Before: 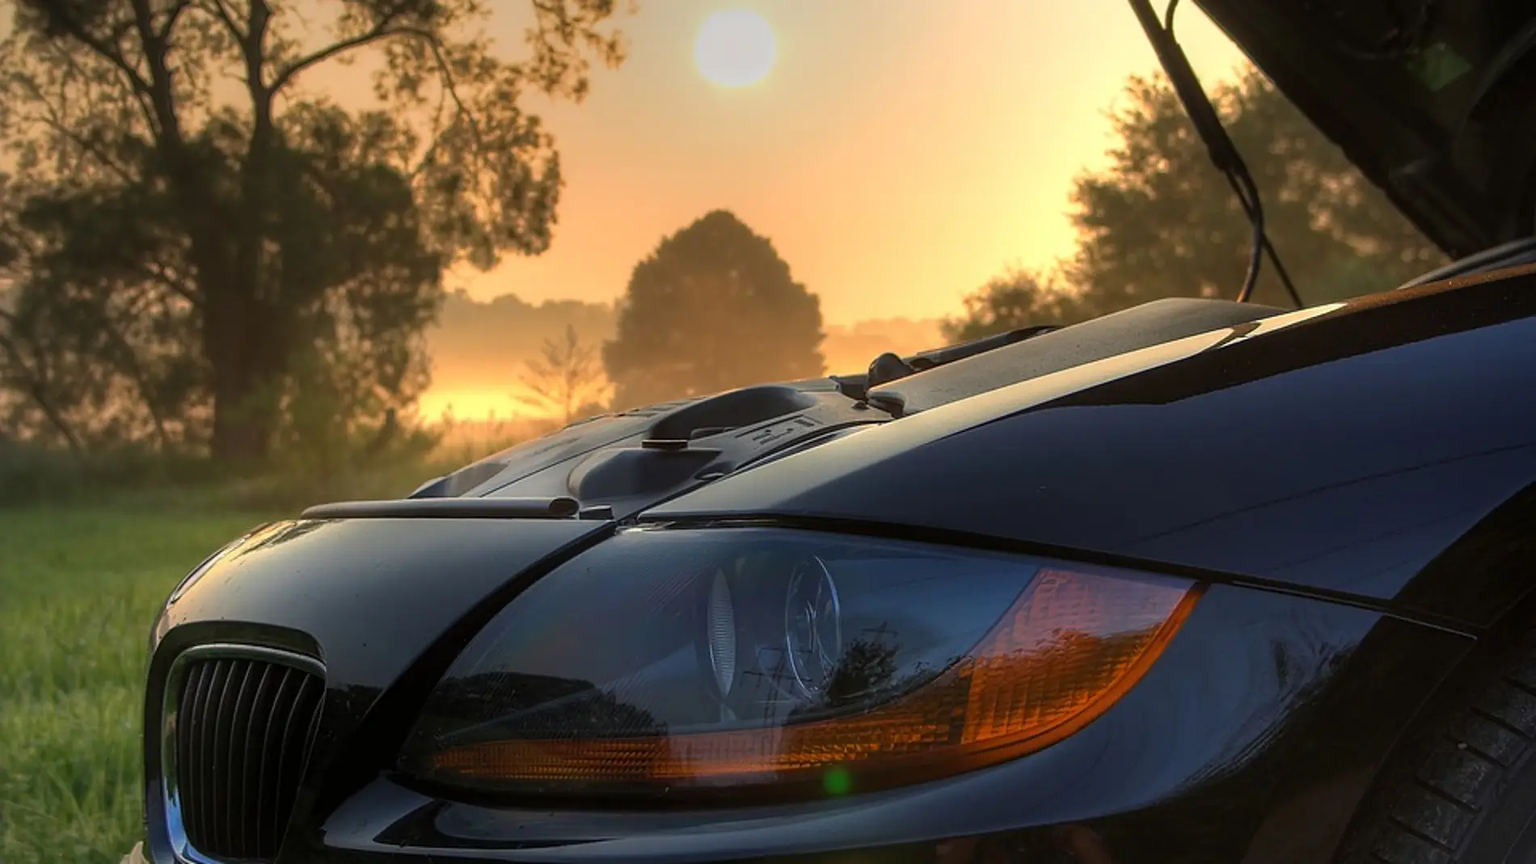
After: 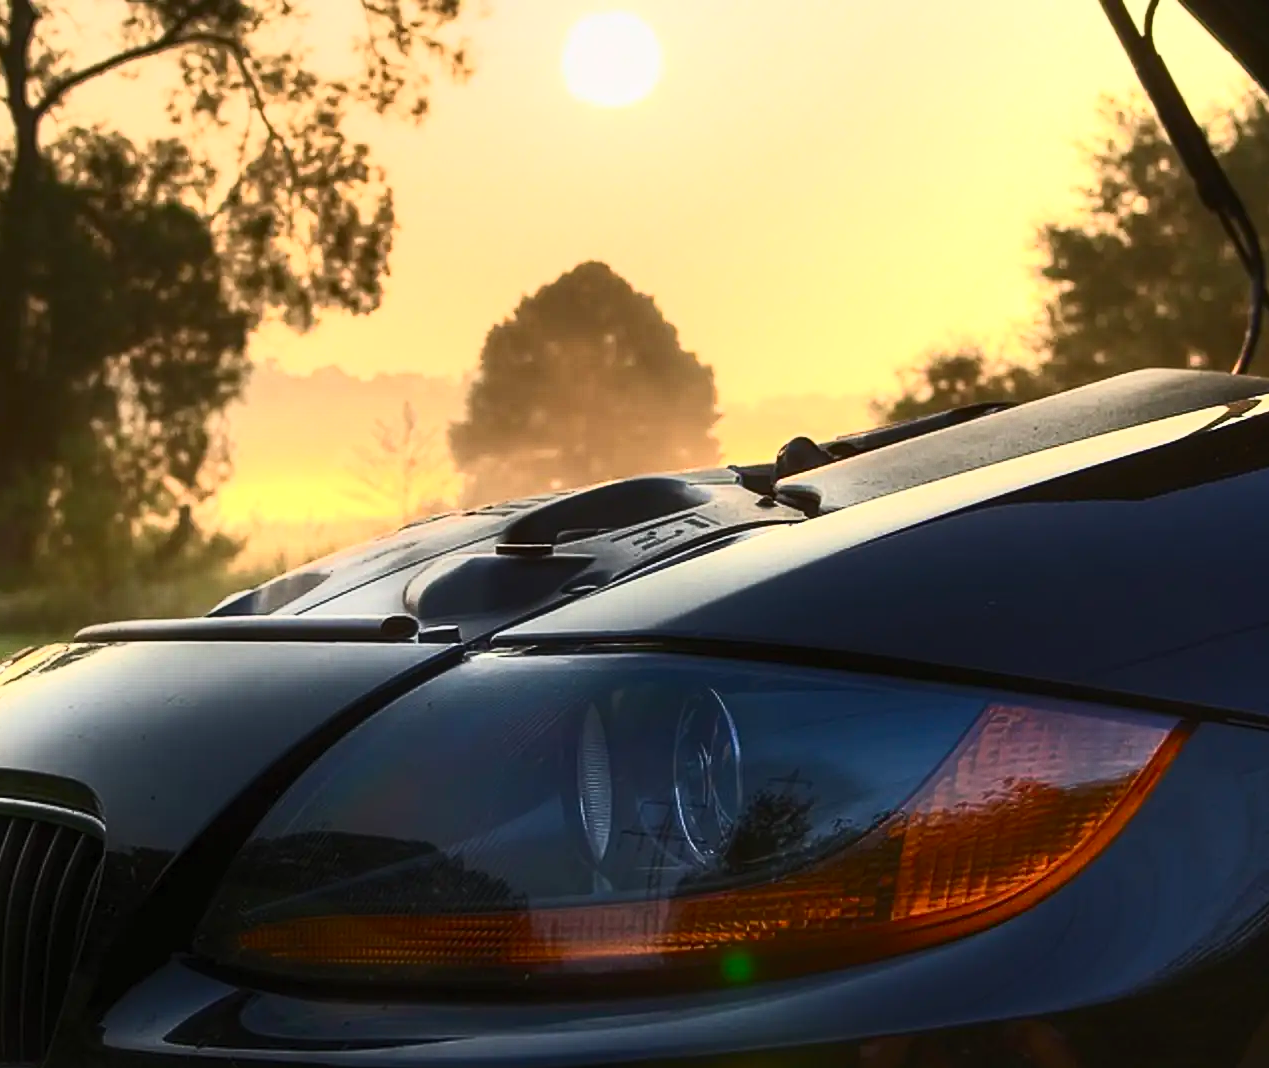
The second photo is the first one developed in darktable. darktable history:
crop and rotate: left 15.788%, right 17.375%
contrast brightness saturation: contrast 0.604, brightness 0.334, saturation 0.142
